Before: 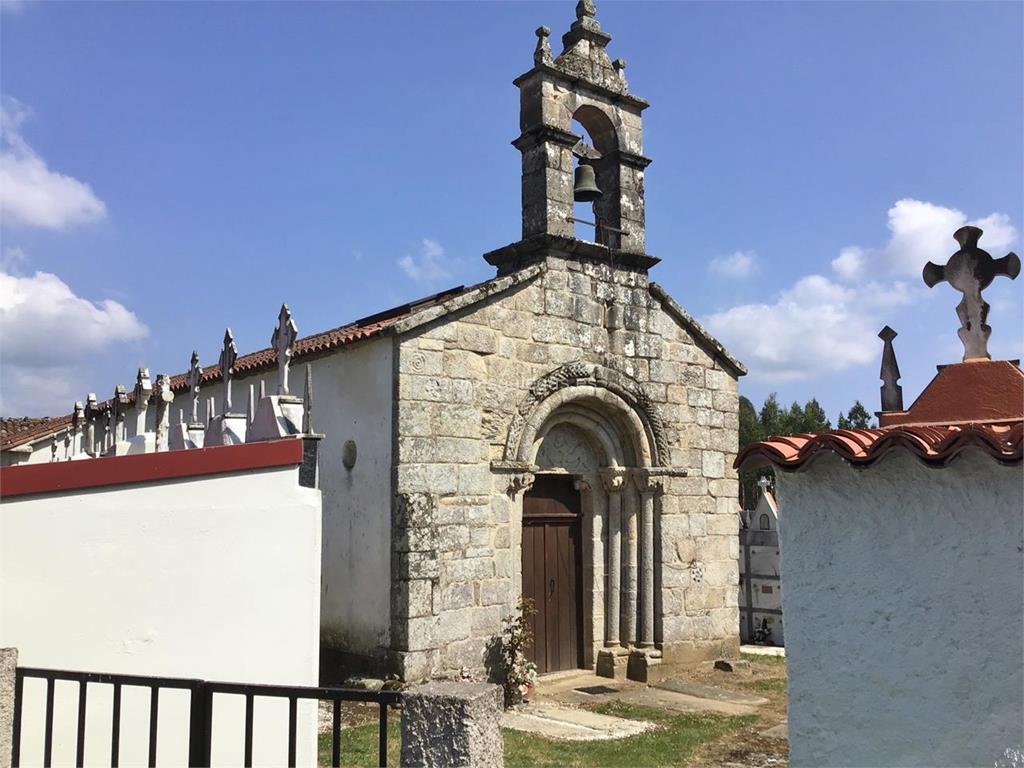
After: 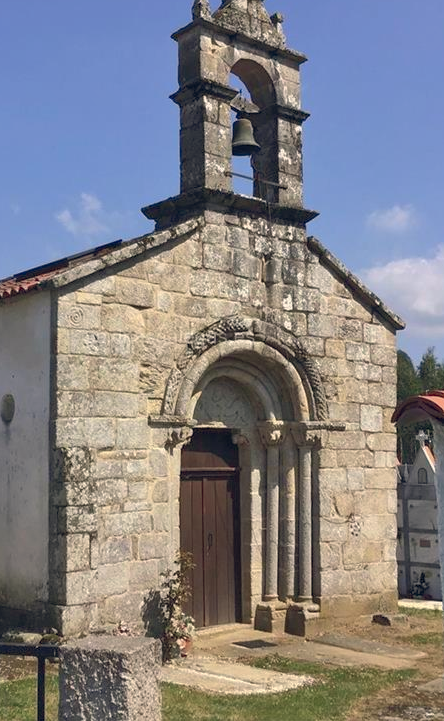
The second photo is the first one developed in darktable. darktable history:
color balance rgb: shadows lift › hue 87.51°, highlights gain › chroma 1.62%, highlights gain › hue 55.1°, global offset › chroma 0.06%, global offset › hue 253.66°, linear chroma grading › global chroma 0.5%
crop: left 33.452%, top 6.025%, right 23.155%
shadows and highlights: on, module defaults
